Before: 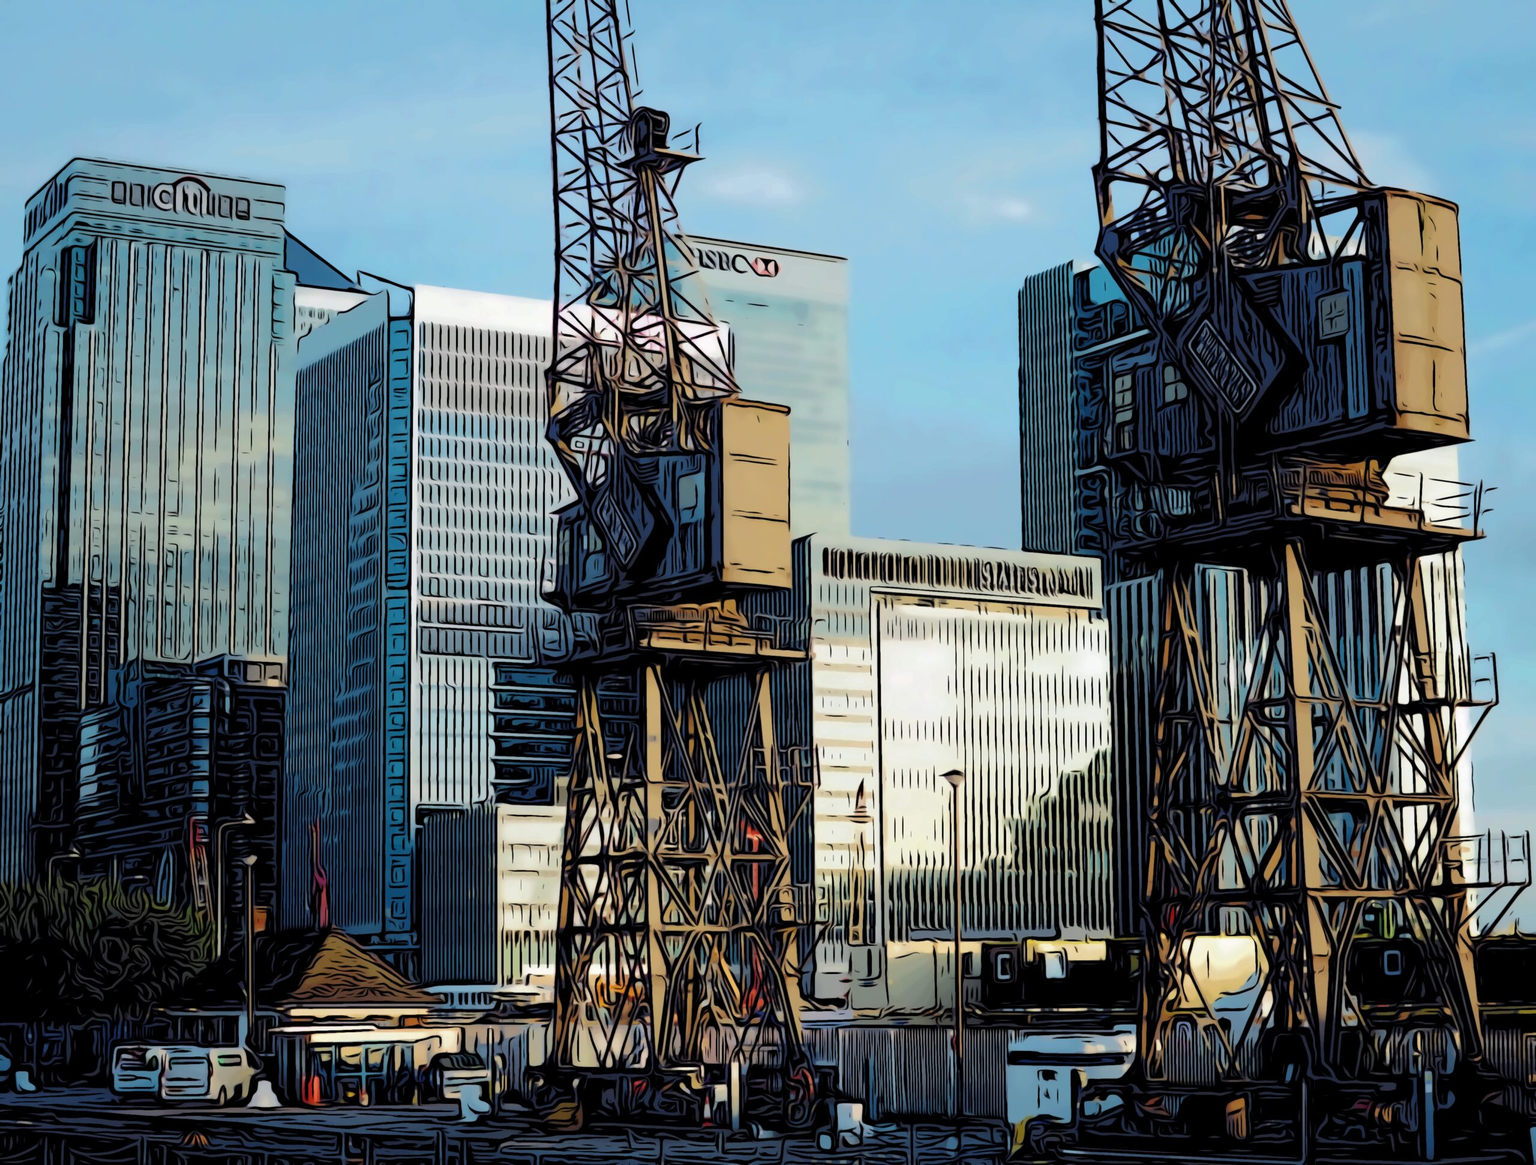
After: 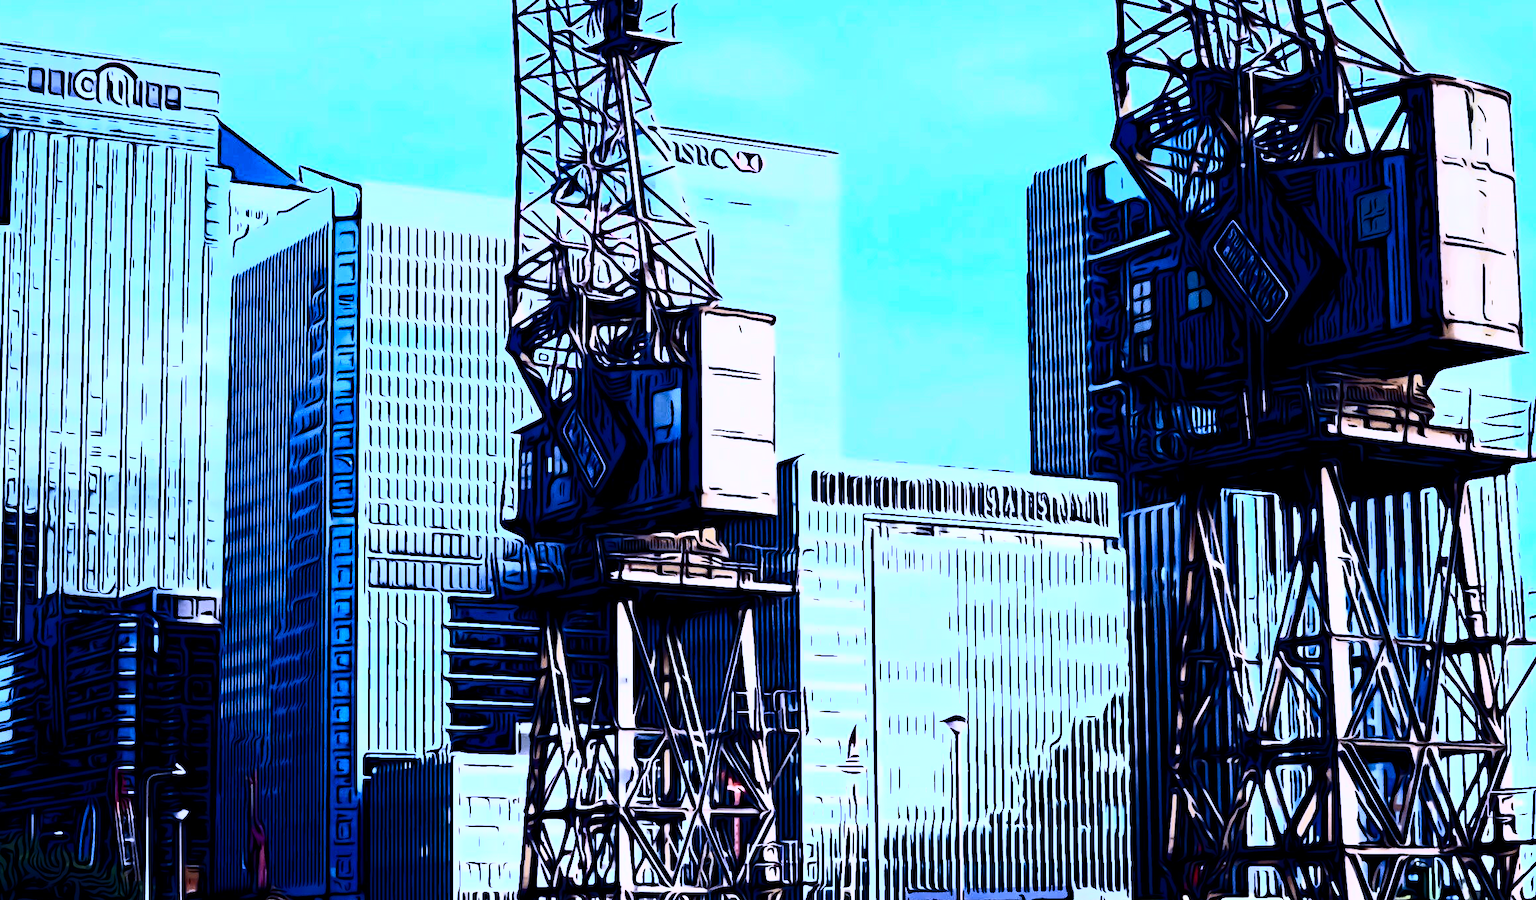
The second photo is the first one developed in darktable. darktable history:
crop: left 5.596%, top 10.314%, right 3.534%, bottom 19.395%
color calibration: output R [1.063, -0.012, -0.003, 0], output B [-0.079, 0.047, 1, 0], illuminant custom, x 0.46, y 0.43, temperature 2642.66 K
haze removal: compatibility mode true, adaptive false
contrast brightness saturation: contrast 0.93, brightness 0.2
tone equalizer: -8 EV -0.75 EV, -7 EV -0.7 EV, -6 EV -0.6 EV, -5 EV -0.4 EV, -3 EV 0.4 EV, -2 EV 0.6 EV, -1 EV 0.7 EV, +0 EV 0.75 EV, edges refinement/feathering 500, mask exposure compensation -1.57 EV, preserve details no
local contrast: mode bilateral grid, contrast 20, coarseness 50, detail 120%, midtone range 0.2
